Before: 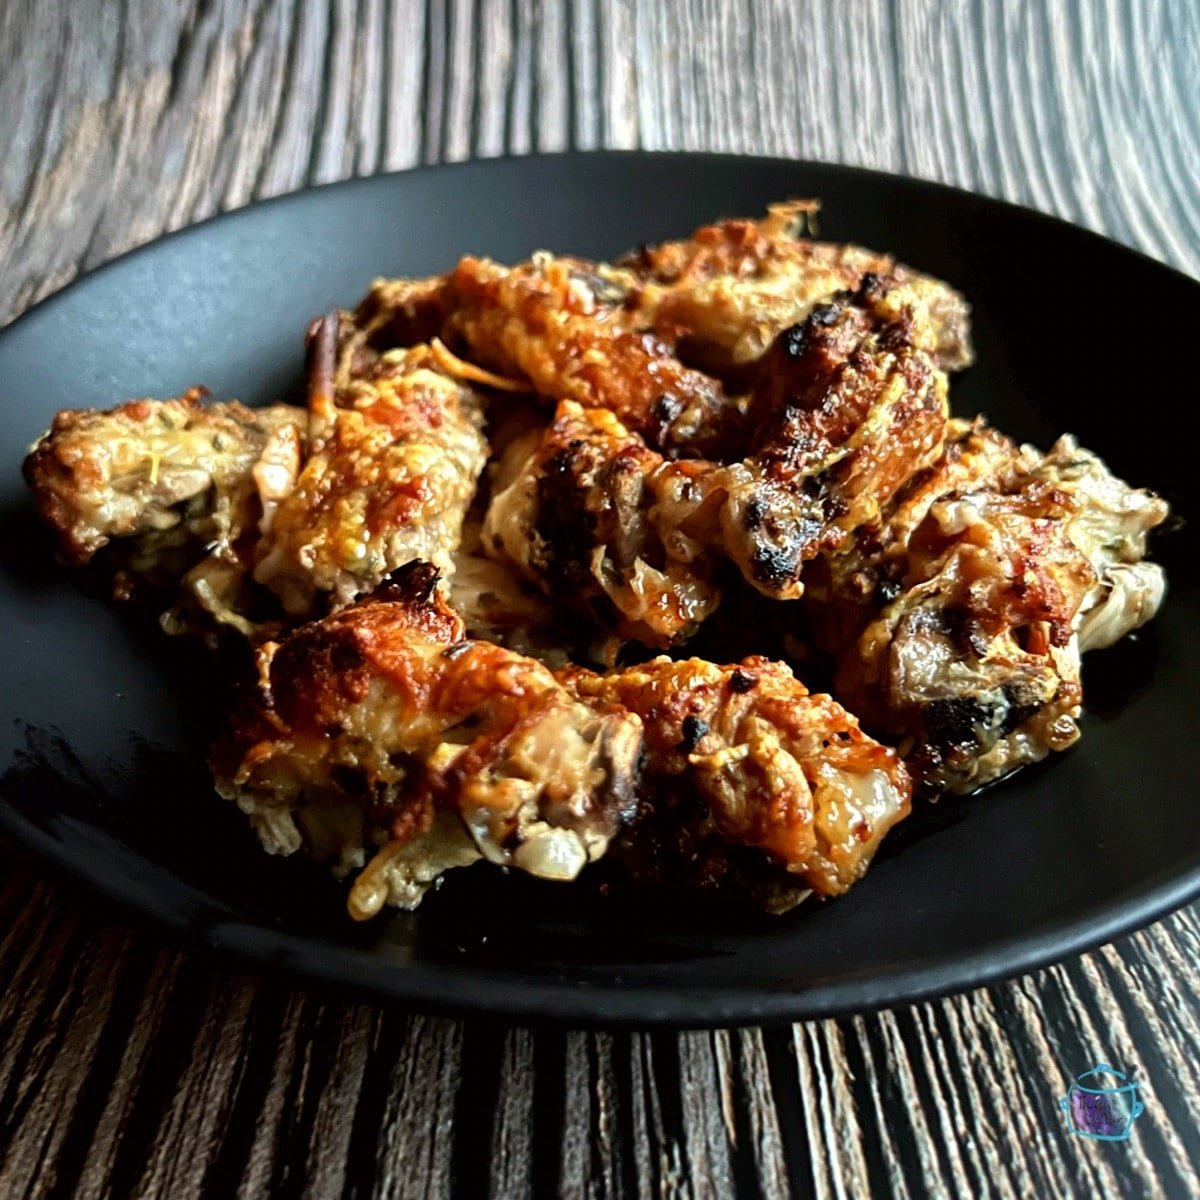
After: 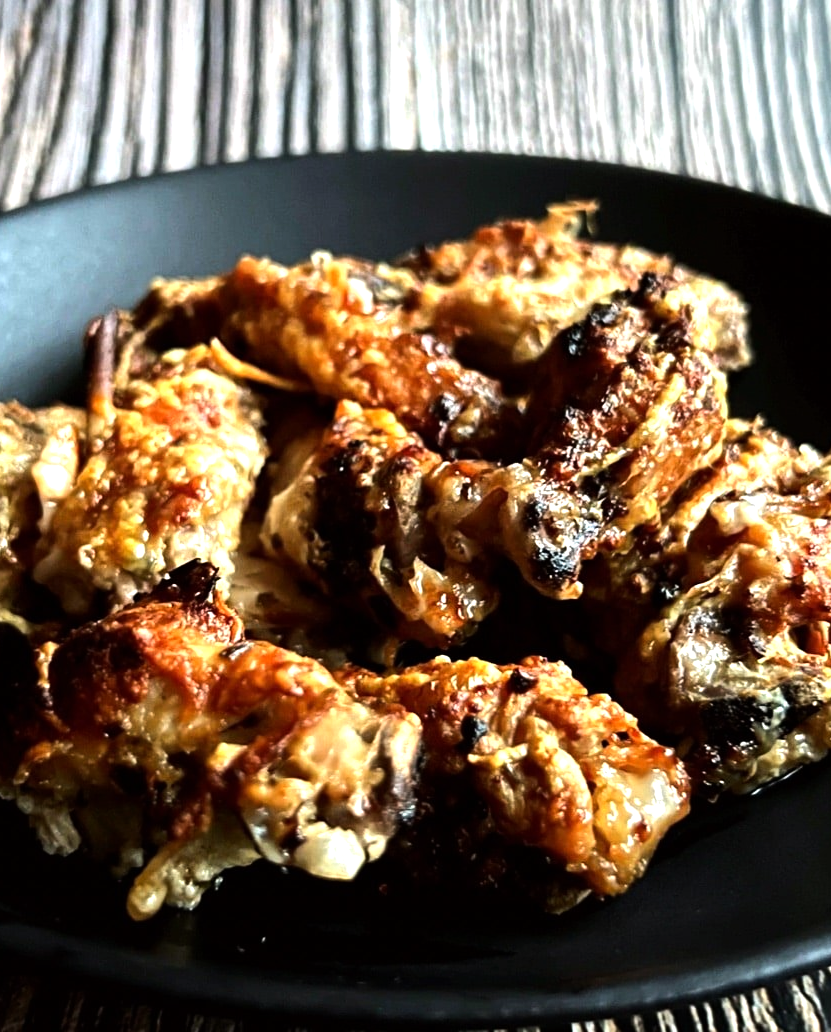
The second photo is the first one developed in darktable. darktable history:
tone equalizer: -8 EV -0.75 EV, -7 EV -0.7 EV, -6 EV -0.6 EV, -5 EV -0.4 EV, -3 EV 0.4 EV, -2 EV 0.6 EV, -1 EV 0.7 EV, +0 EV 0.75 EV, edges refinement/feathering 500, mask exposure compensation -1.57 EV, preserve details no
crop: left 18.479%, right 12.2%, bottom 13.971%
